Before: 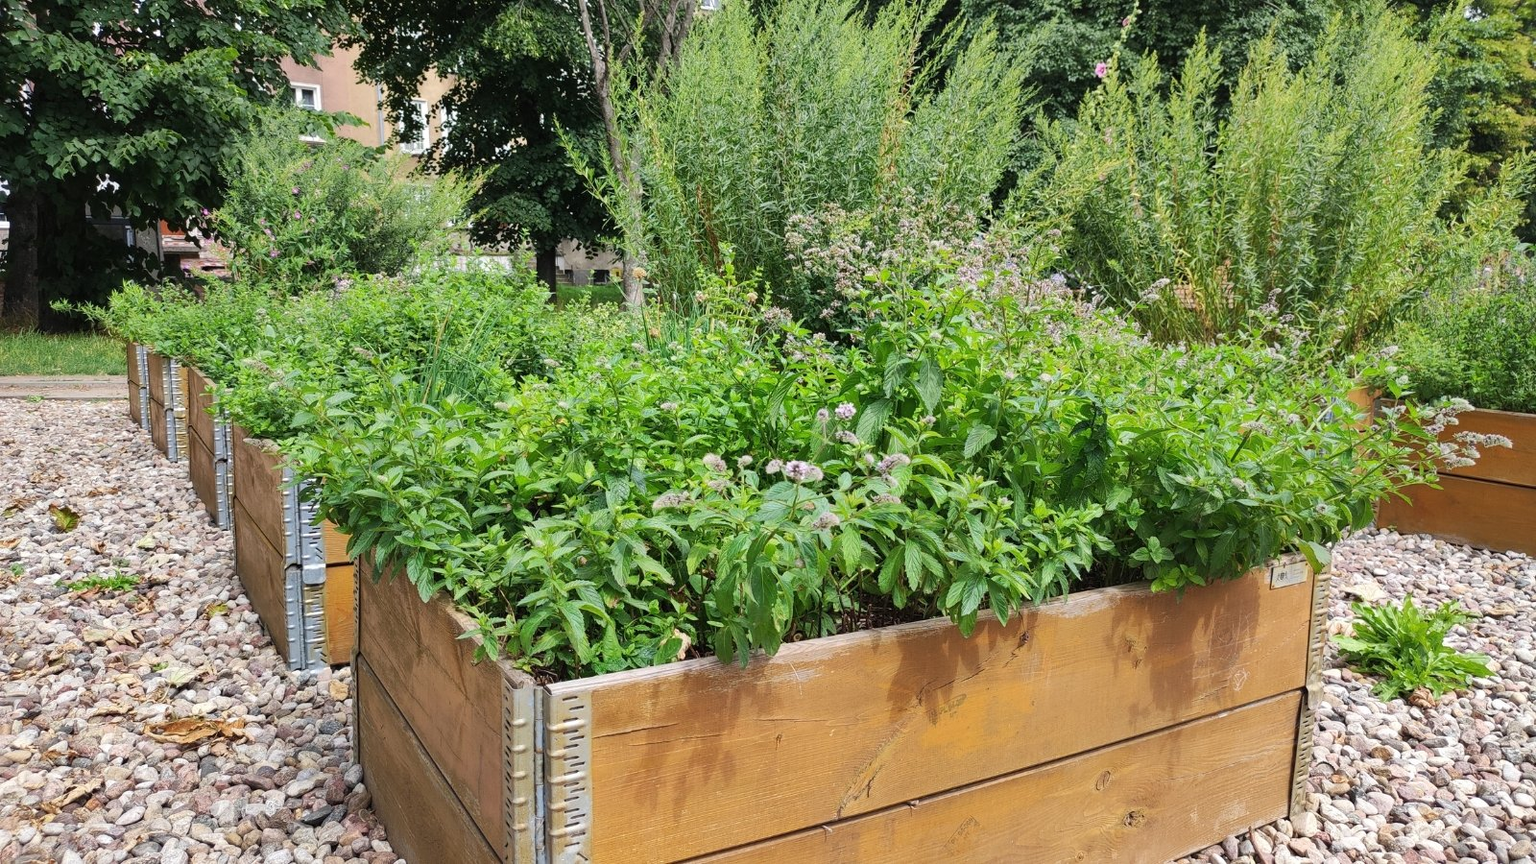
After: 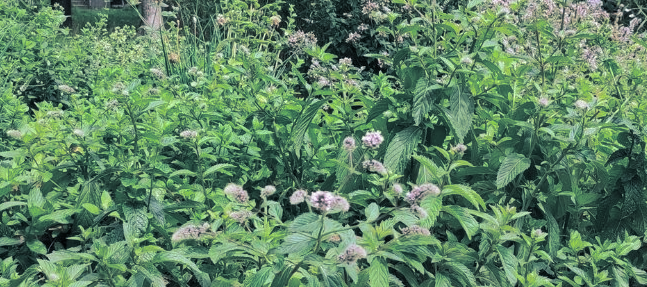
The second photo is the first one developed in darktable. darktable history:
white balance: red 0.954, blue 1.079
crop: left 31.751%, top 32.172%, right 27.8%, bottom 35.83%
color contrast: blue-yellow contrast 0.7
shadows and highlights: shadows 25, highlights -25
split-toning: shadows › hue 205.2°, shadows › saturation 0.43, highlights › hue 54°, highlights › saturation 0.54
rgb levels: mode RGB, independent channels, levels [[0, 0.5, 1], [0, 0.521, 1], [0, 0.536, 1]]
